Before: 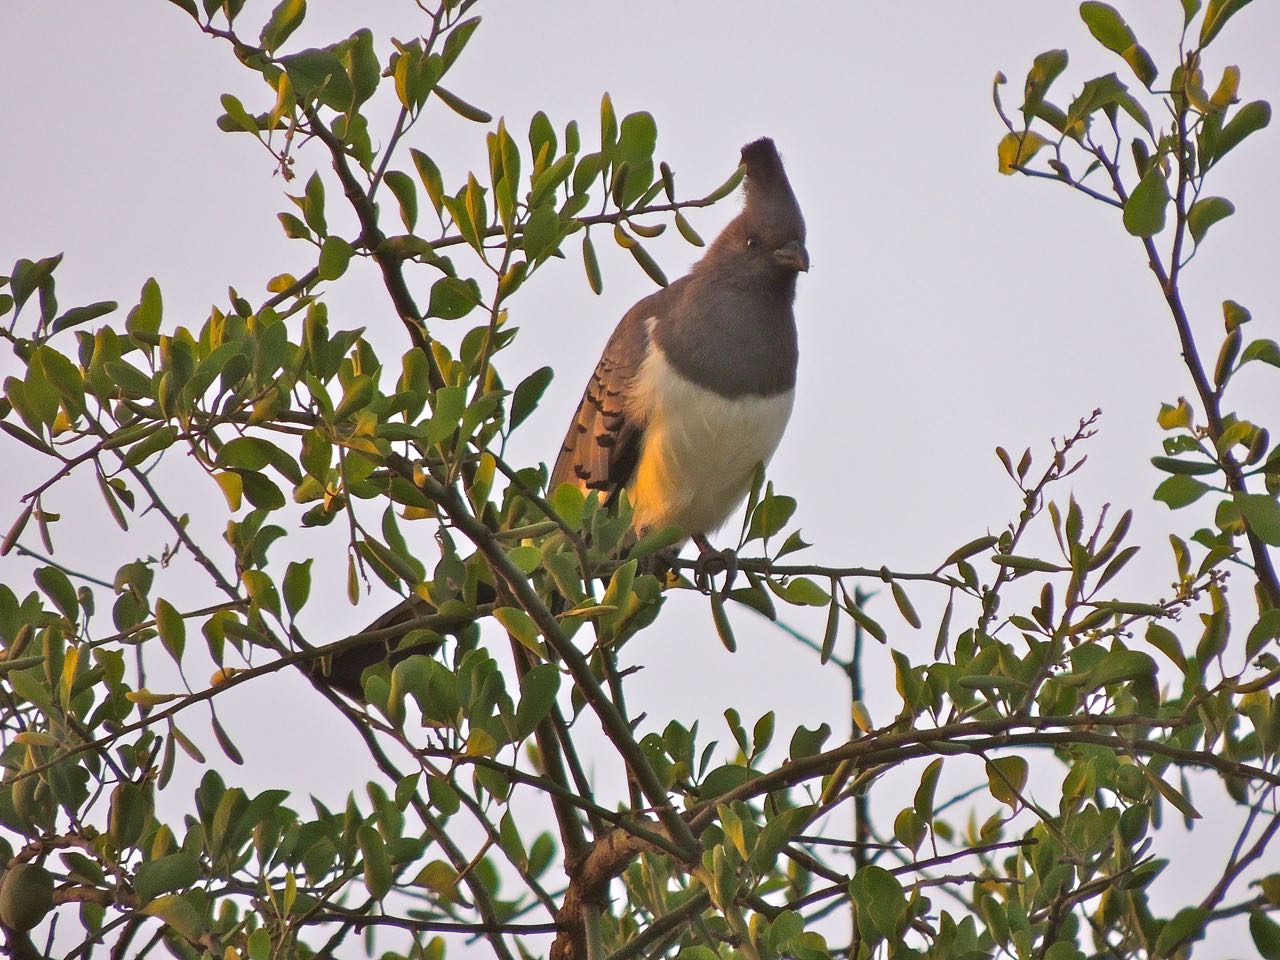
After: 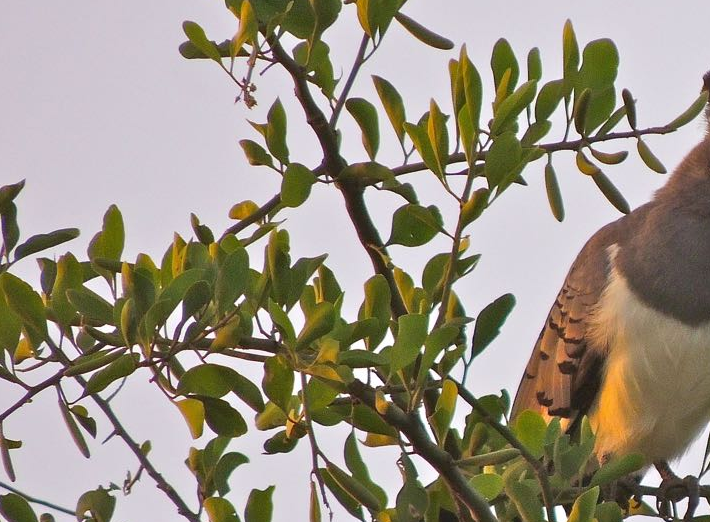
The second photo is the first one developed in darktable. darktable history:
crop and rotate: left 3.02%, top 7.641%, right 41.475%, bottom 37.887%
